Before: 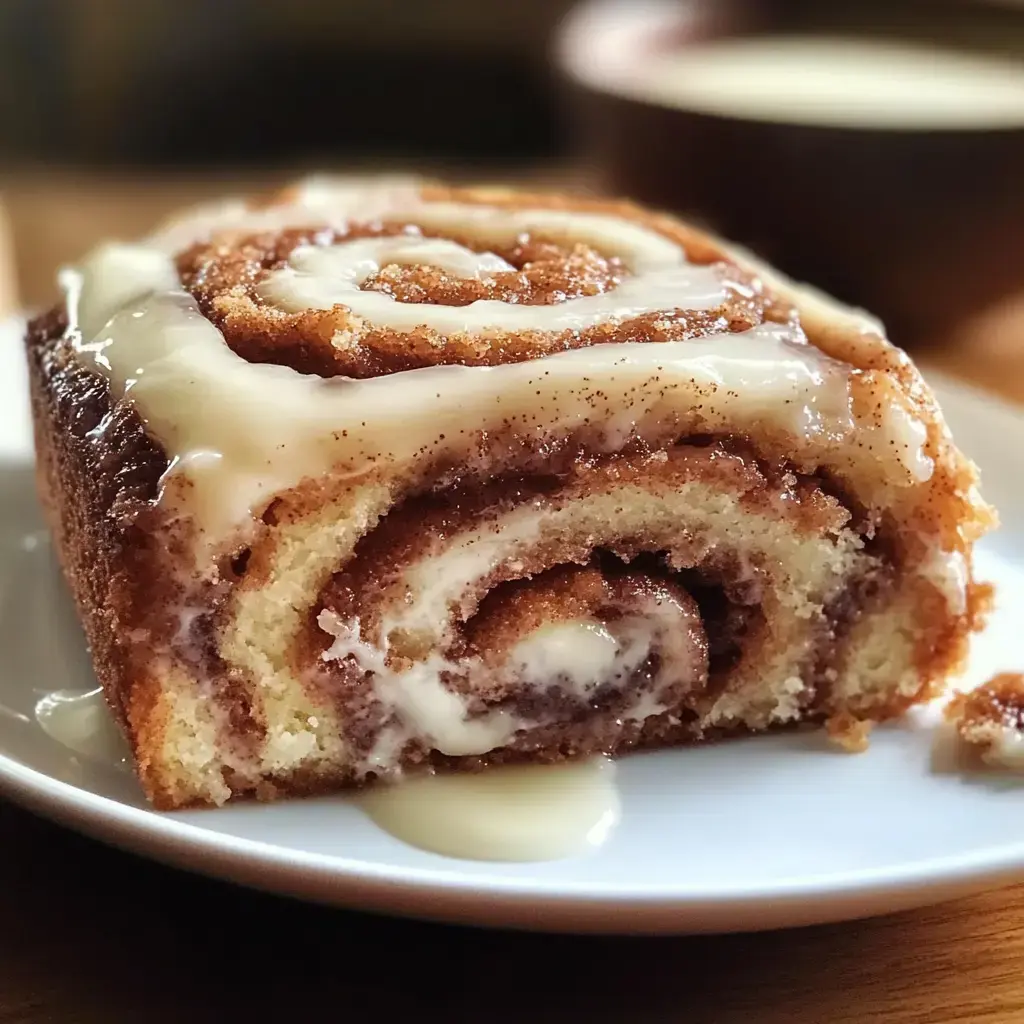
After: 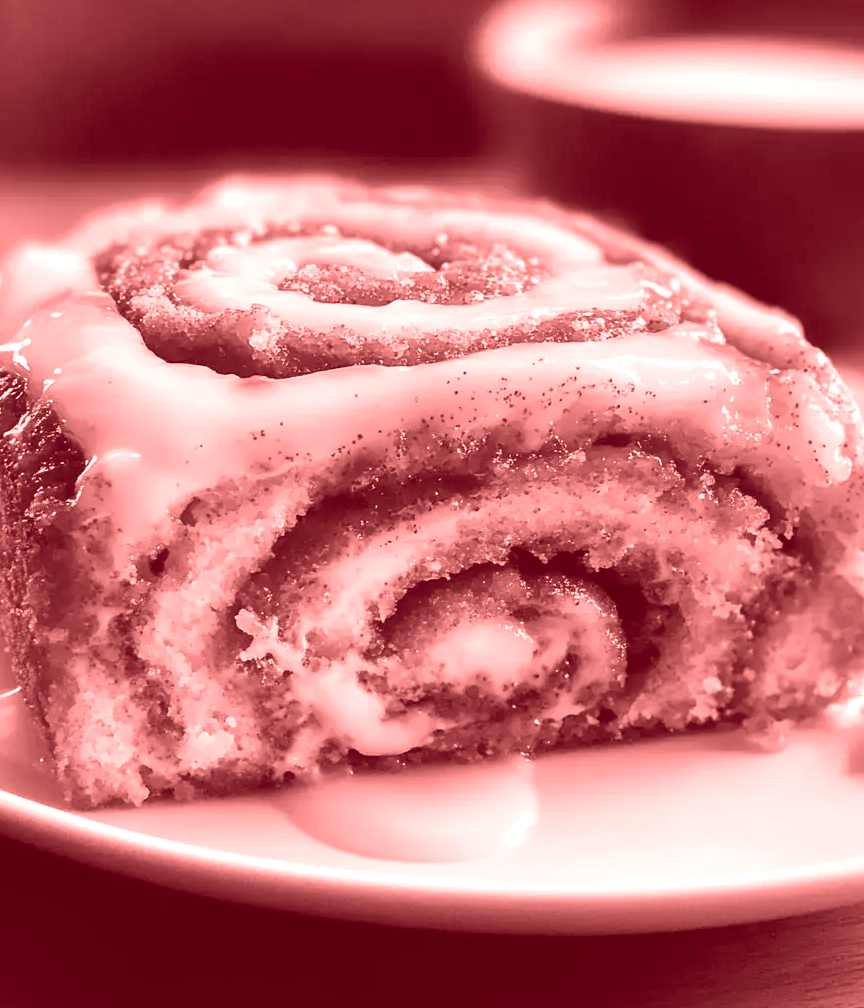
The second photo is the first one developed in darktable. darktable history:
colorize: saturation 60%, source mix 100%
crop: left 8.026%, right 7.374%
